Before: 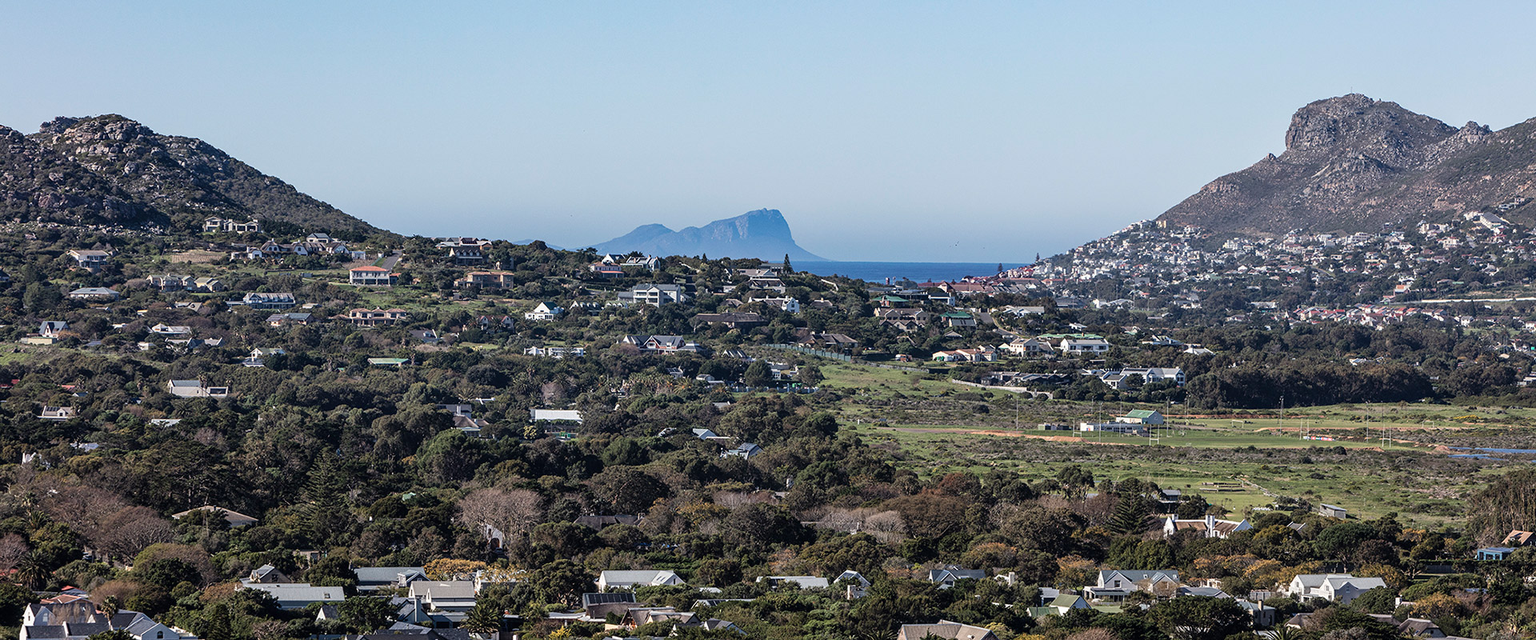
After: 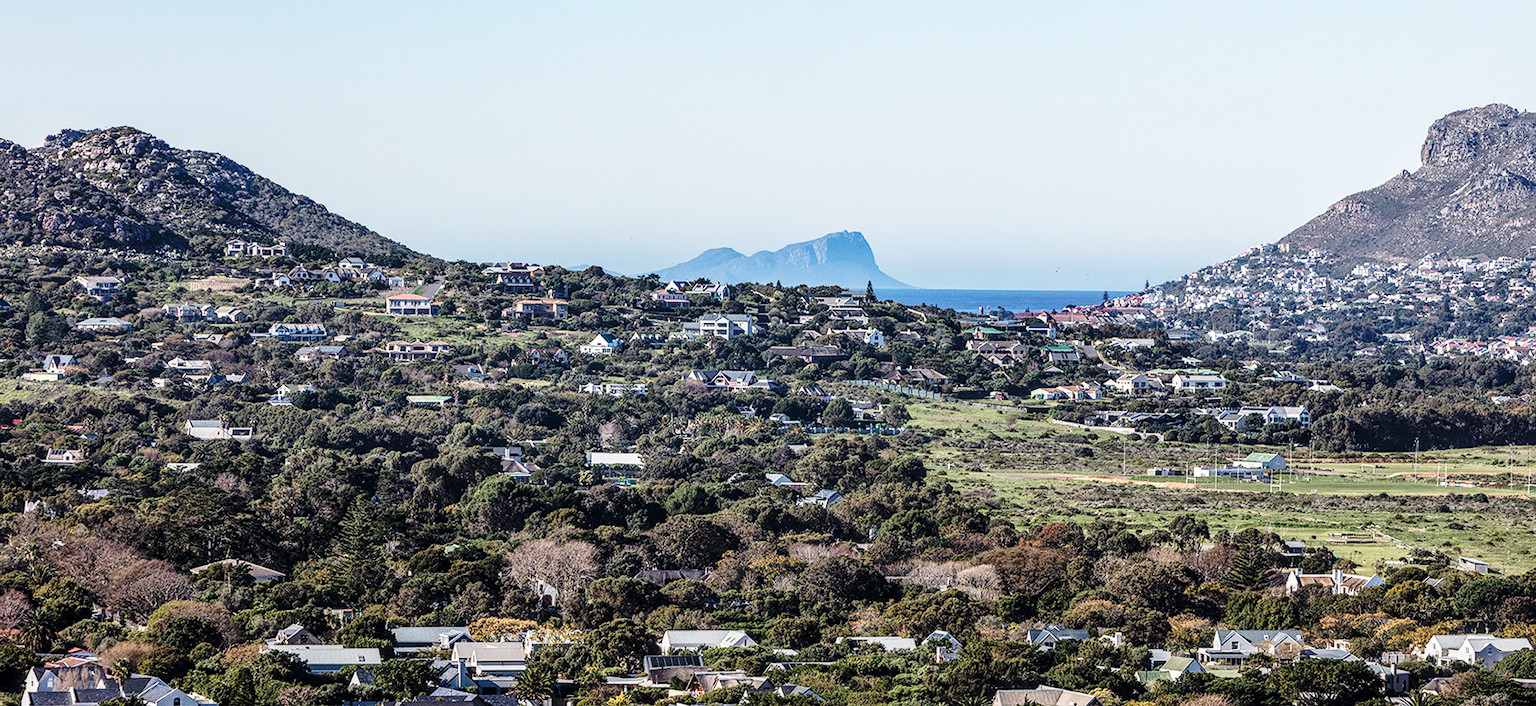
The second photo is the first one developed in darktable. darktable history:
base curve: curves: ch0 [(0, 0) (0.028, 0.03) (0.121, 0.232) (0.46, 0.748) (0.859, 0.968) (1, 1)], preserve colors none
local contrast: on, module defaults
crop: right 9.5%, bottom 0.03%
